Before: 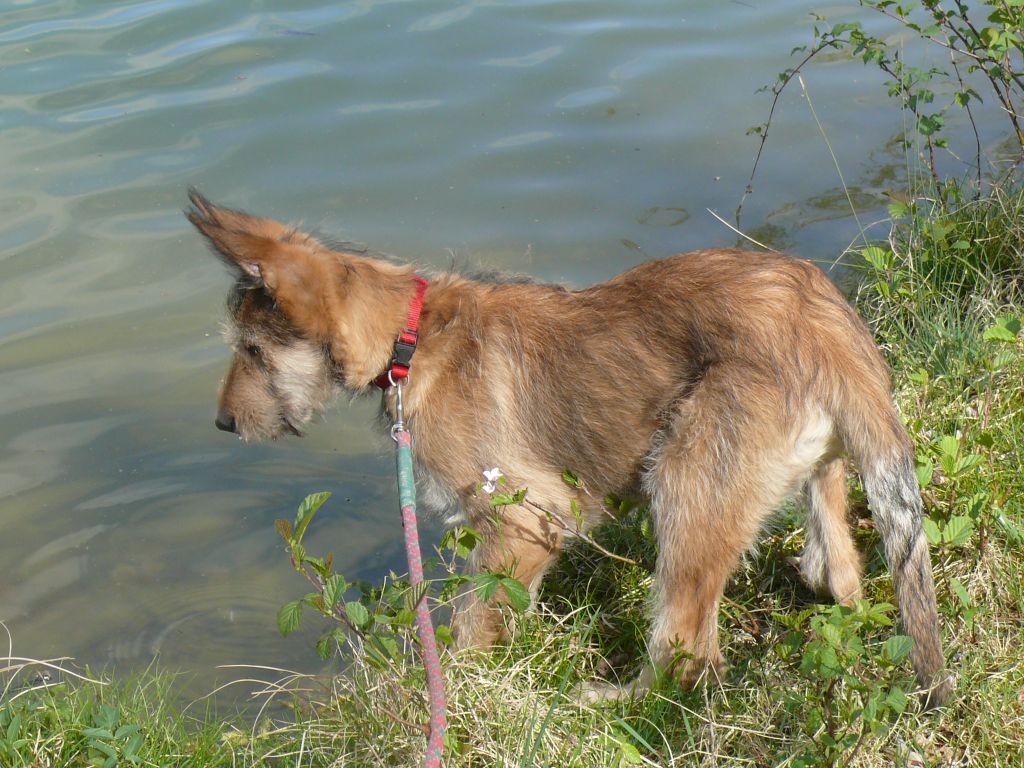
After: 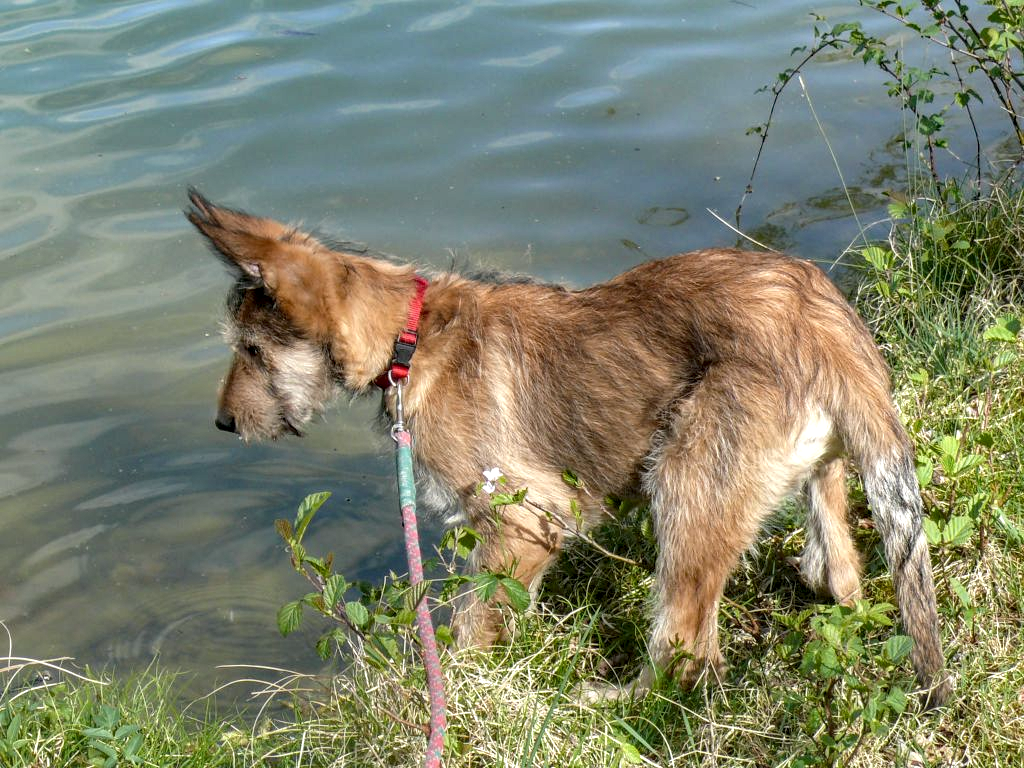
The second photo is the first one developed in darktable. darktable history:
shadows and highlights: shadows -13.05, white point adjustment 3.89, highlights 28.53
haze removal: adaptive false
local contrast: highlights 21%, detail 150%
